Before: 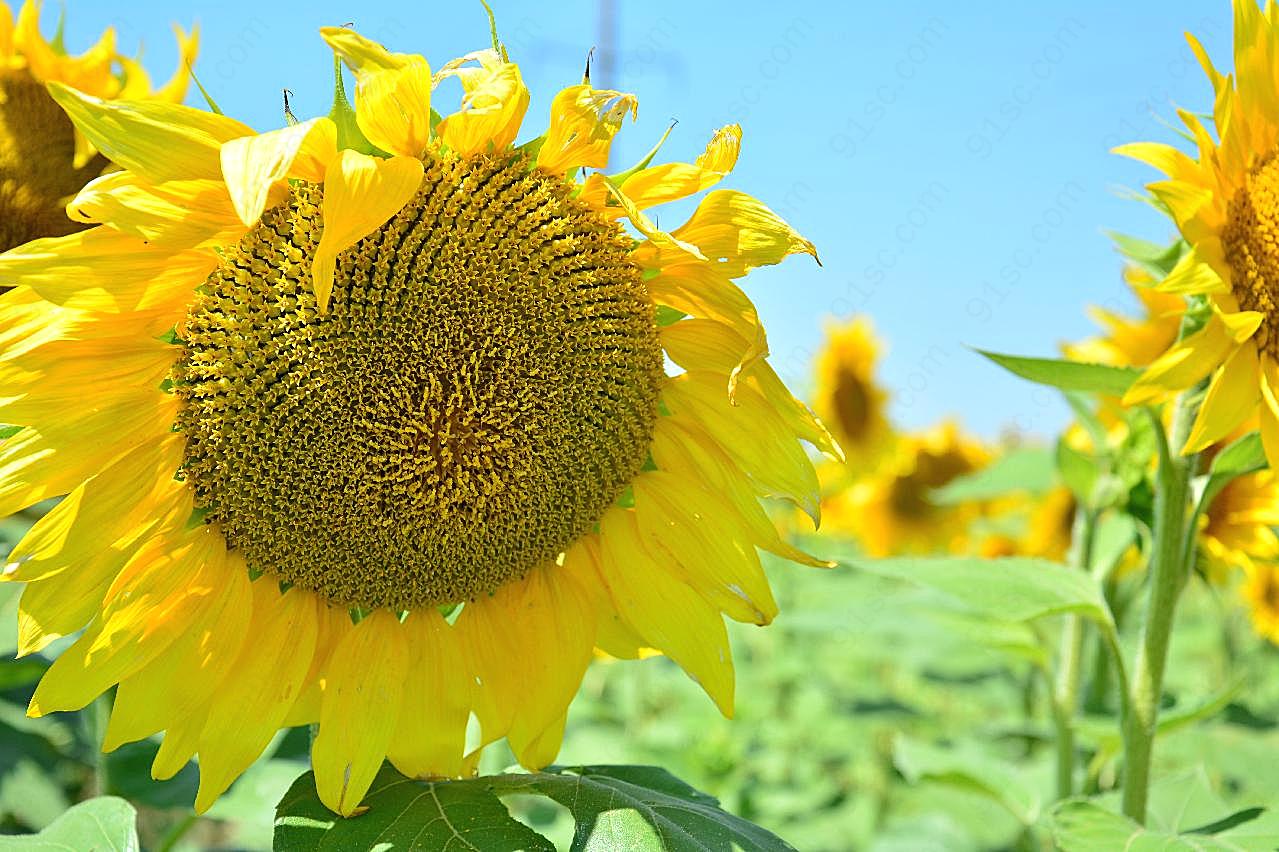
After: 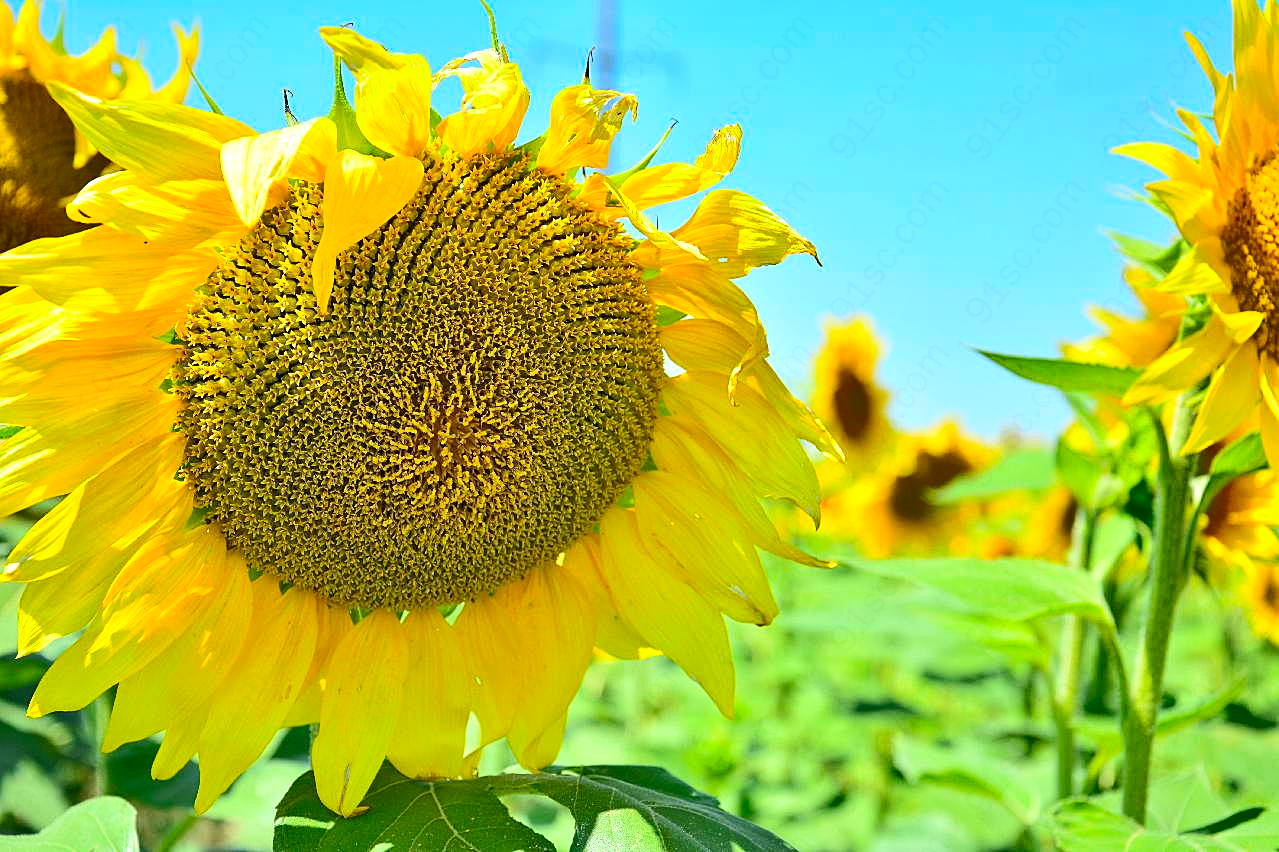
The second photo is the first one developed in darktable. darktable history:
color correction: saturation 1.11
shadows and highlights: low approximation 0.01, soften with gaussian
contrast brightness saturation: contrast 0.2, brightness 0.15, saturation 0.14
